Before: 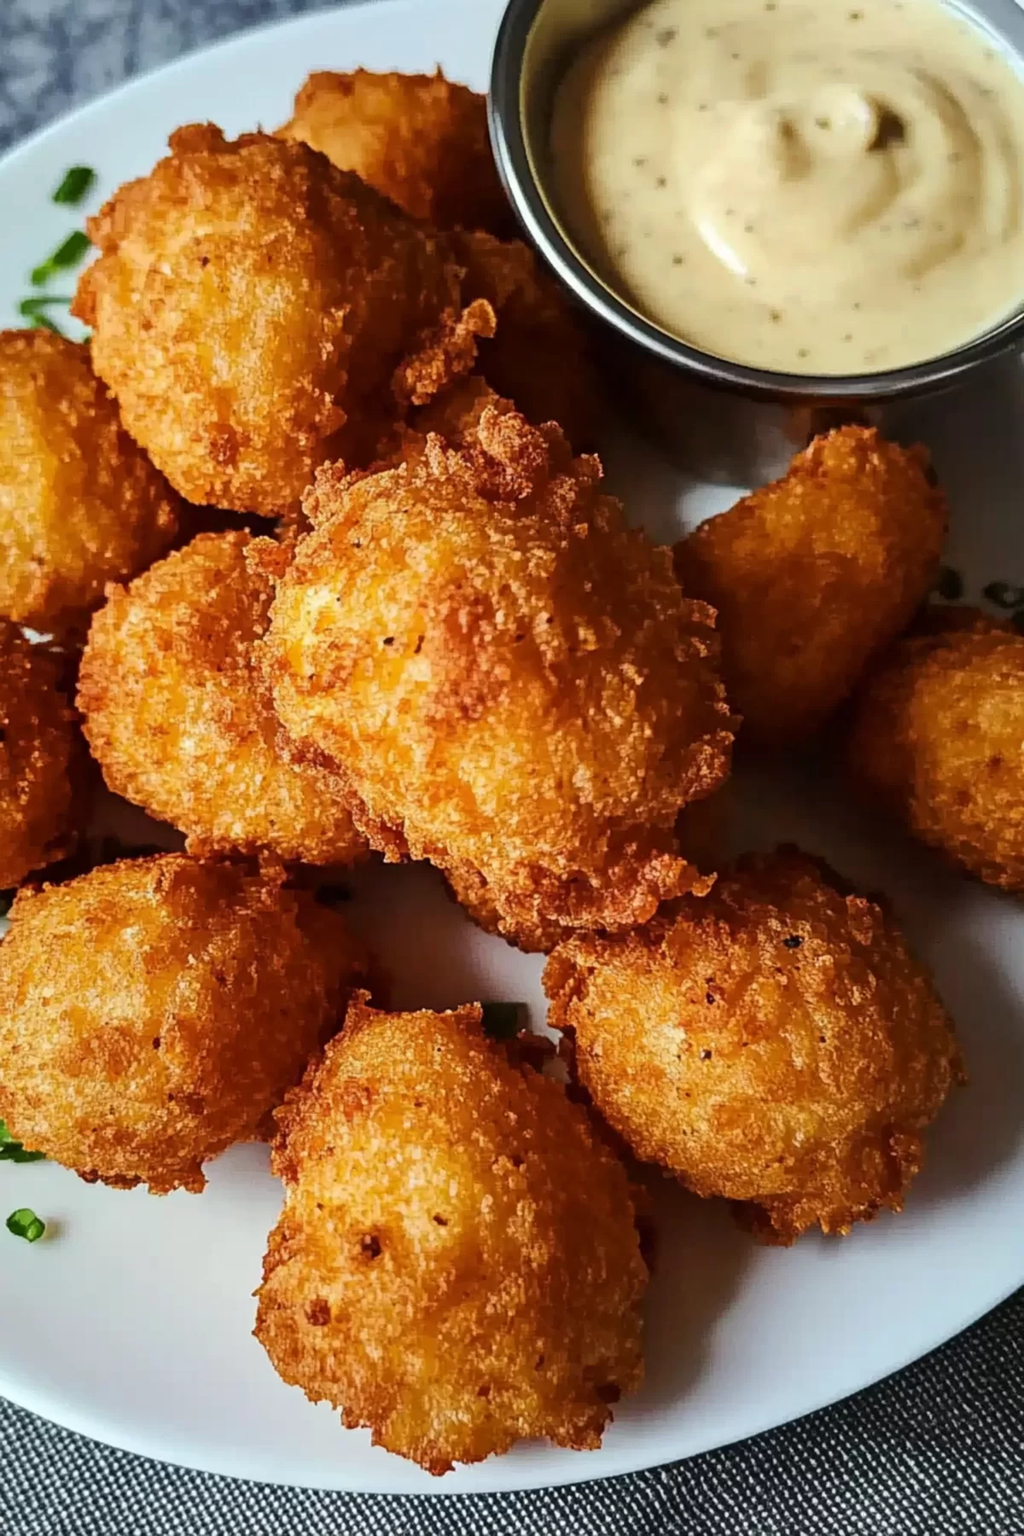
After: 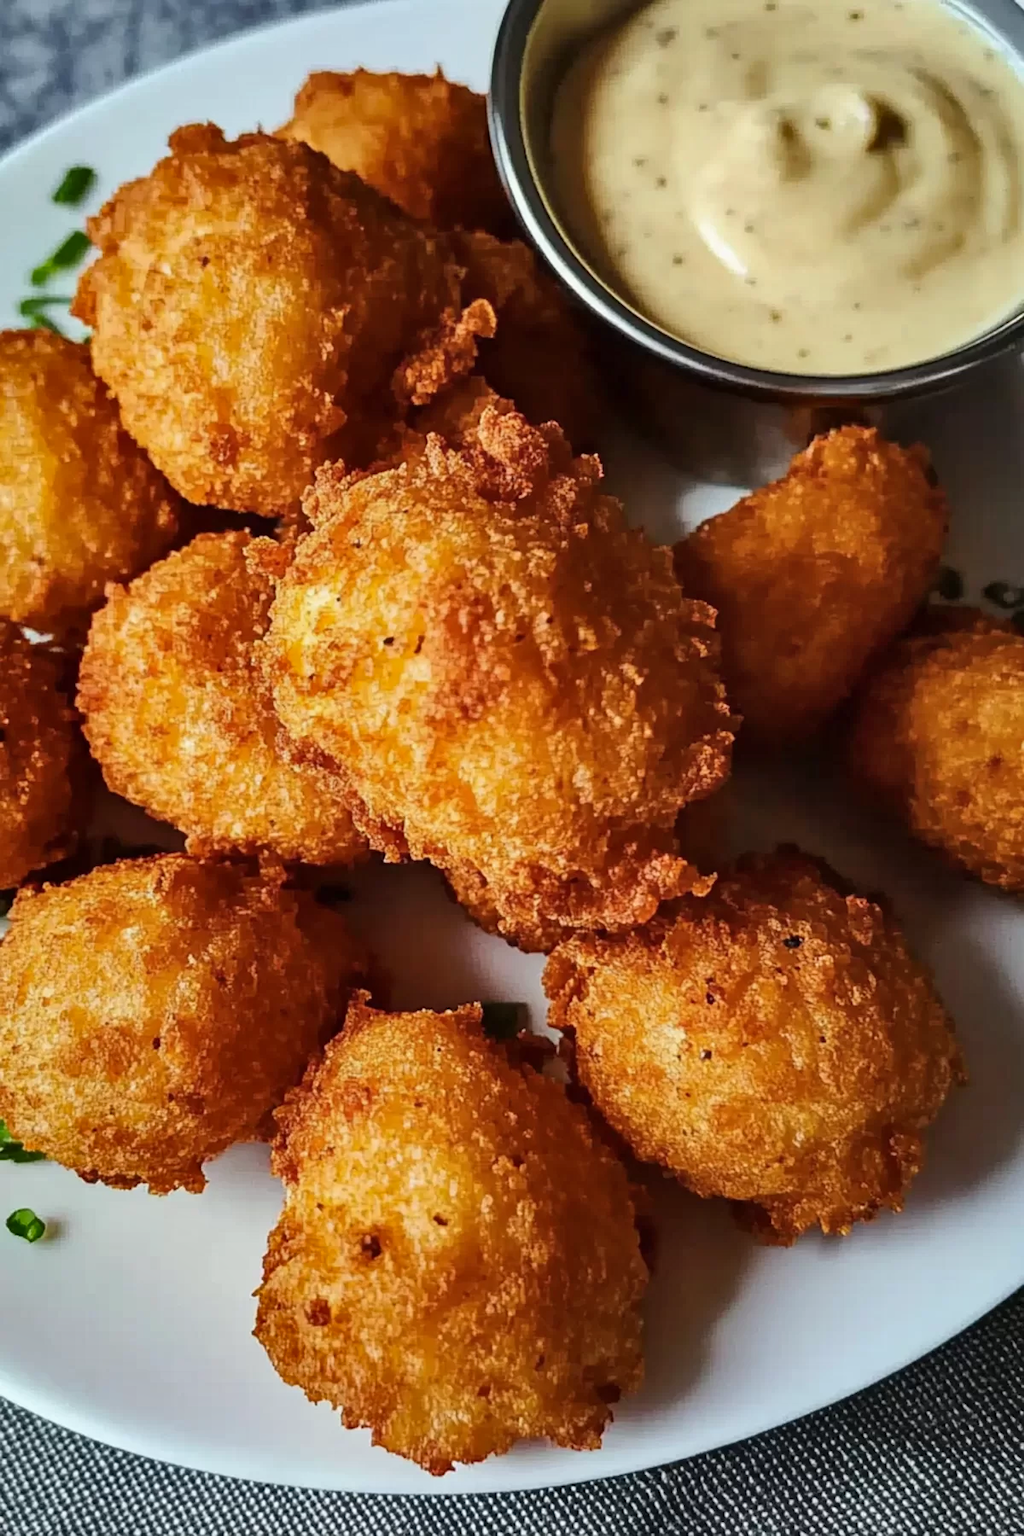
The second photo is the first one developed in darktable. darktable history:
shadows and highlights: shadows 43.4, white point adjustment -1.37, soften with gaussian
